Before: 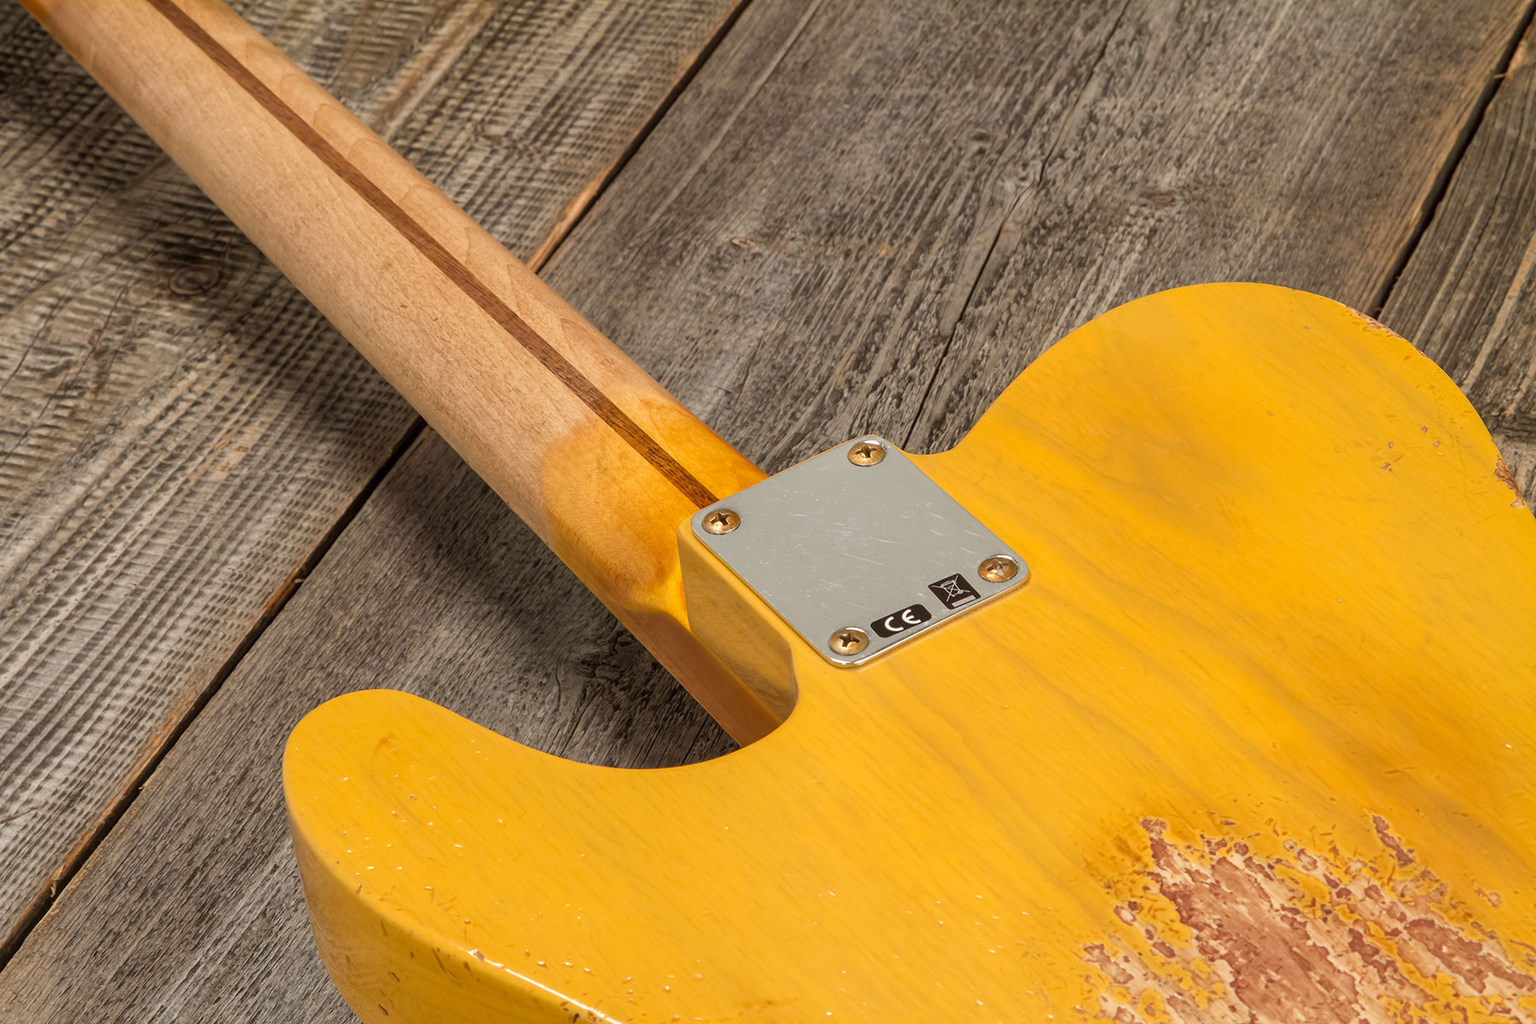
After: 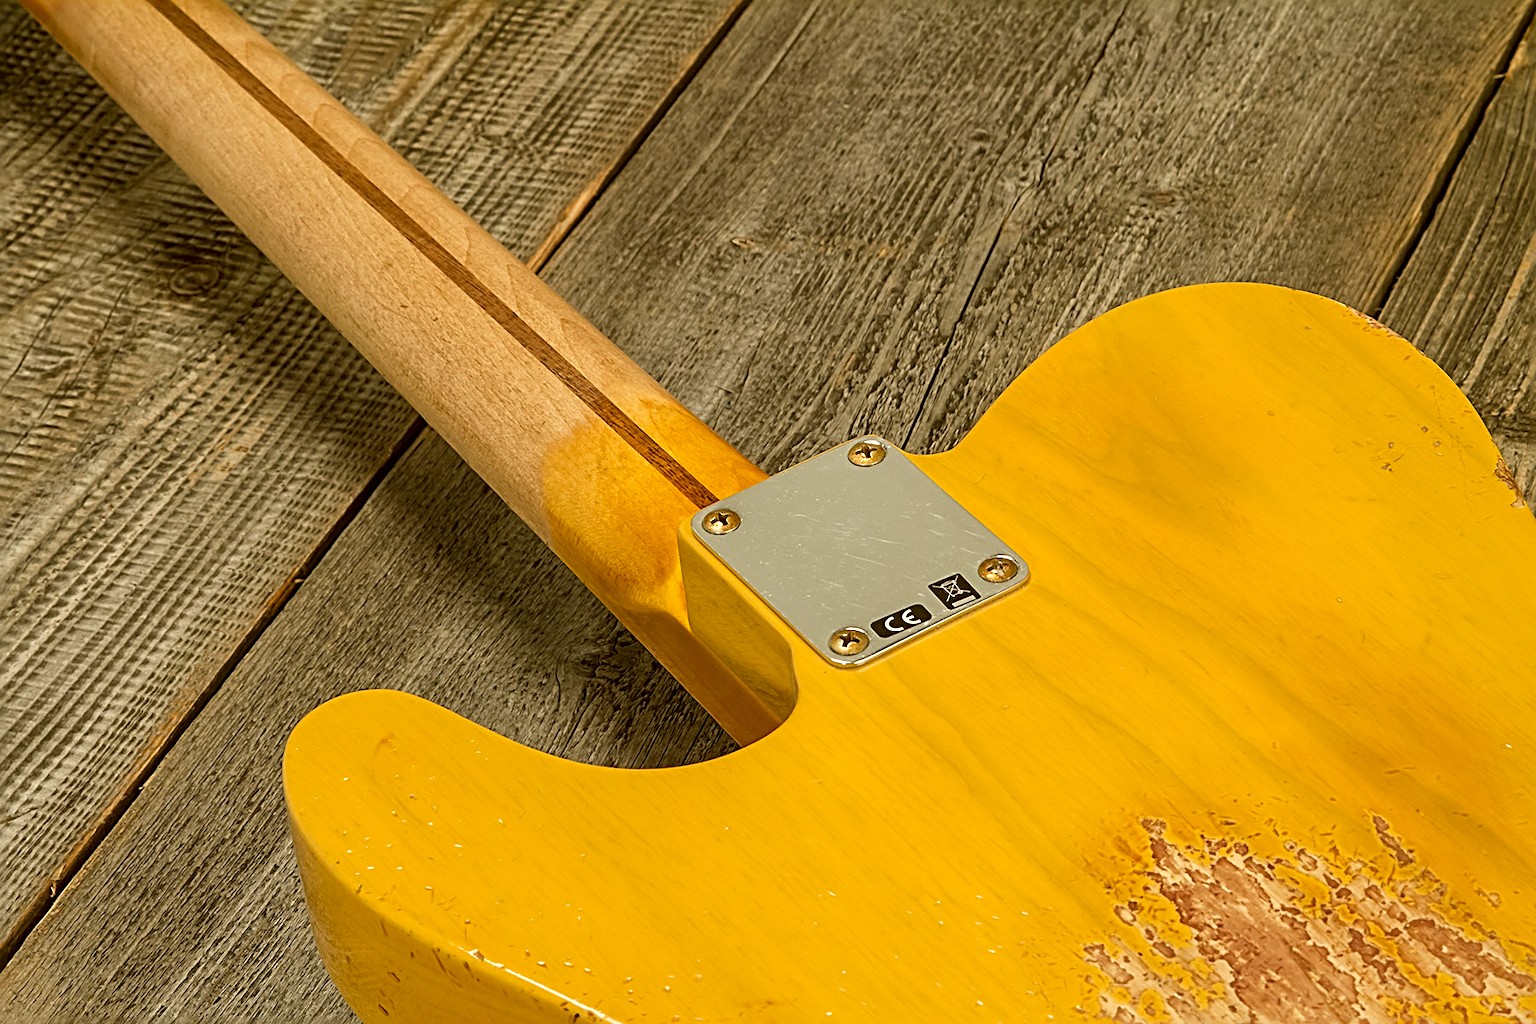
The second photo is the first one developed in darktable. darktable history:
color correction: highlights a* -1.7, highlights b* 10, shadows a* 0.65, shadows b* 19.12
sharpen: radius 3.044, amount 0.773
